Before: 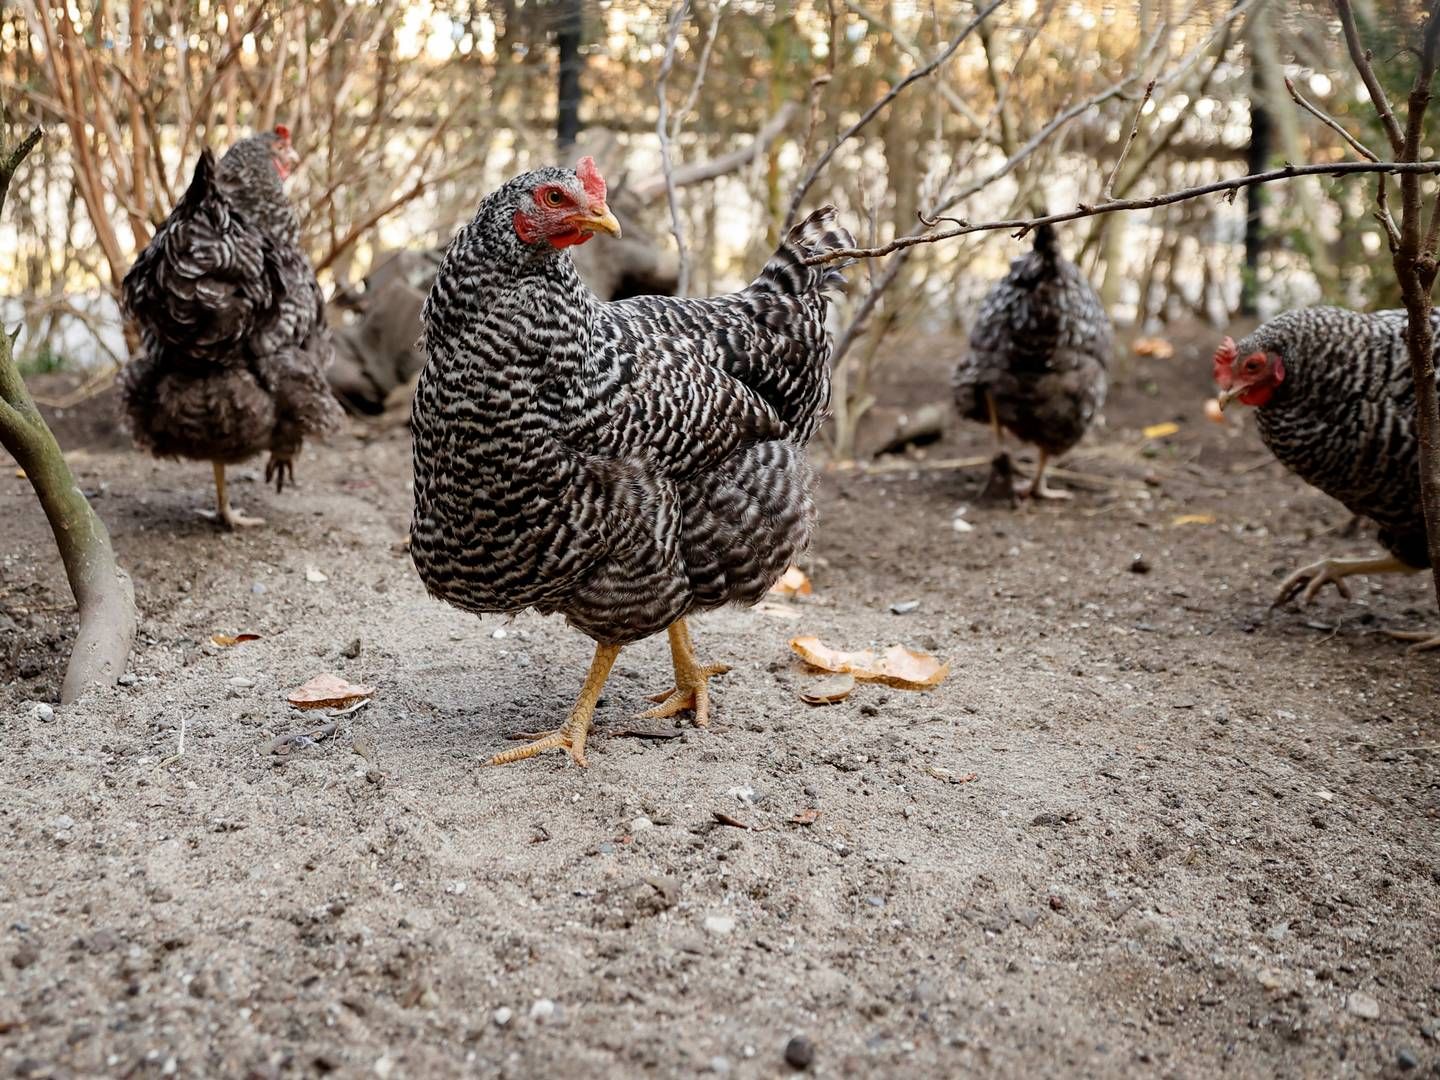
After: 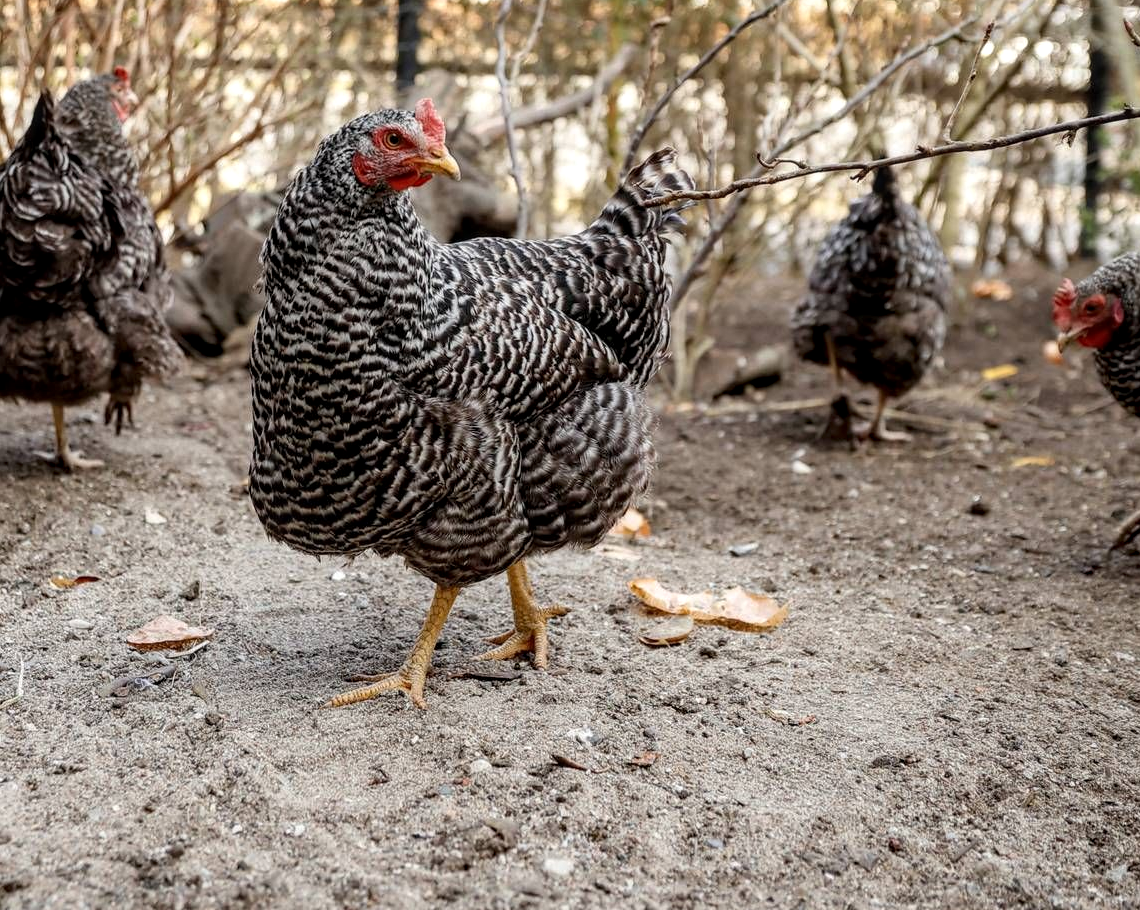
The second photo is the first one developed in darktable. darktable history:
local contrast: on, module defaults
crop: left 11.225%, top 5.381%, right 9.565%, bottom 10.314%
tone equalizer: on, module defaults
